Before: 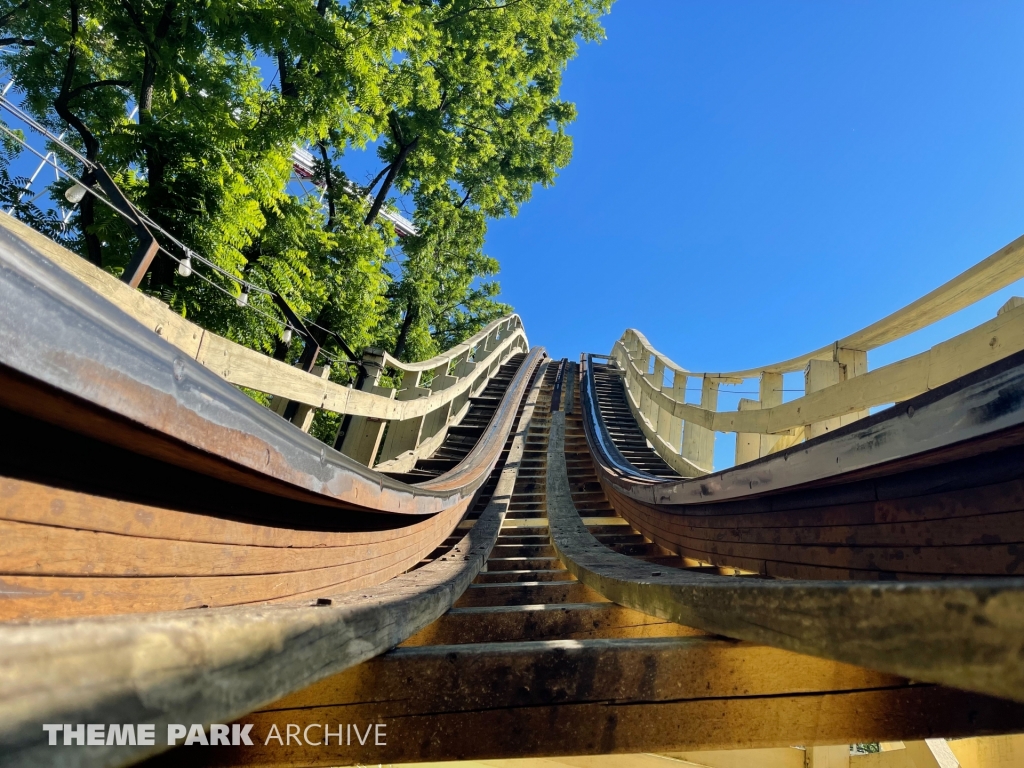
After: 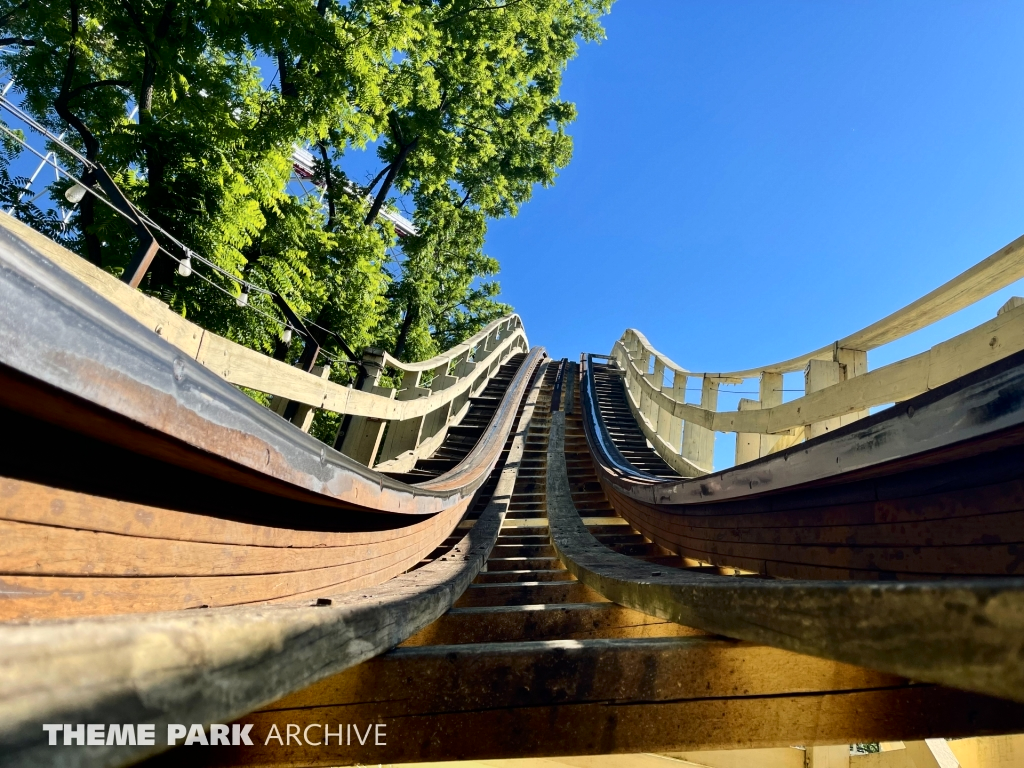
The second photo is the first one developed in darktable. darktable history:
contrast brightness saturation: contrast 0.222
